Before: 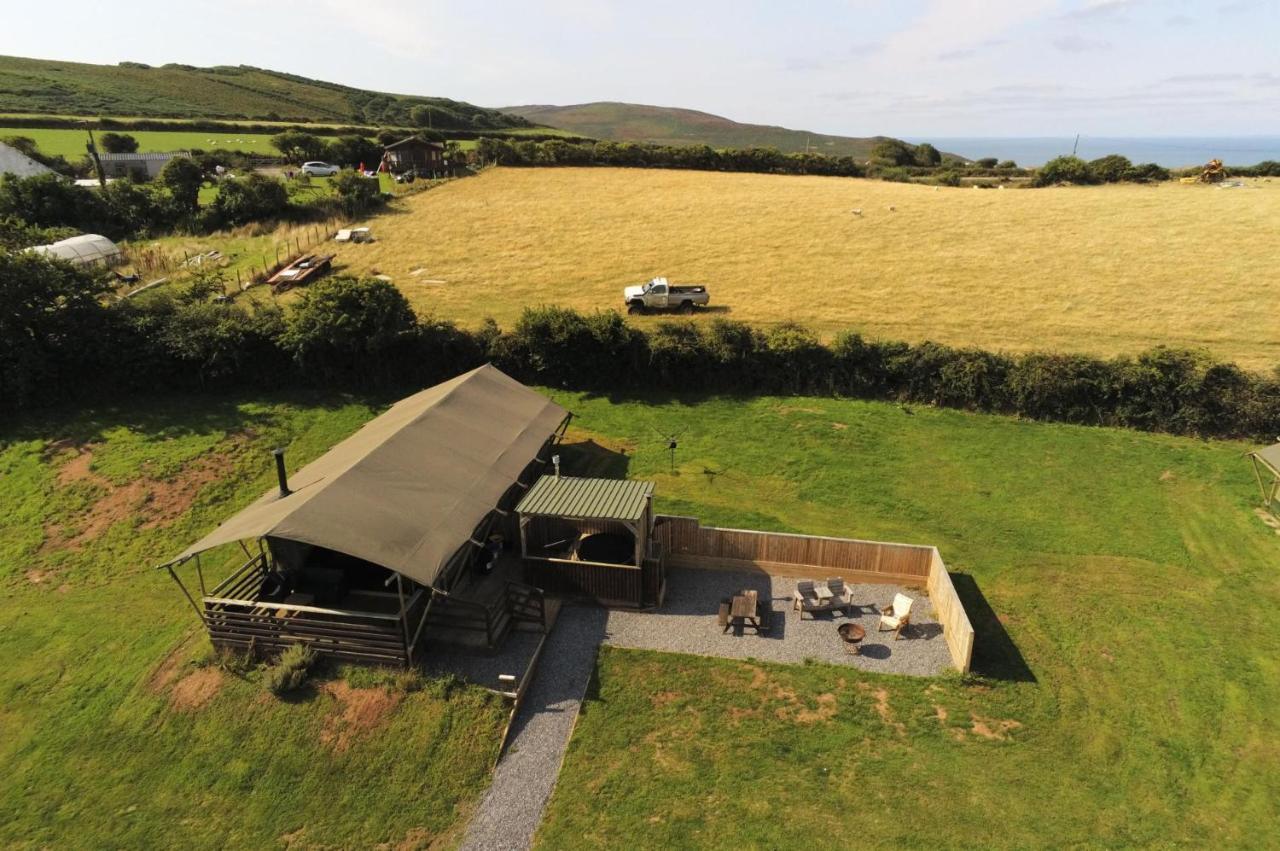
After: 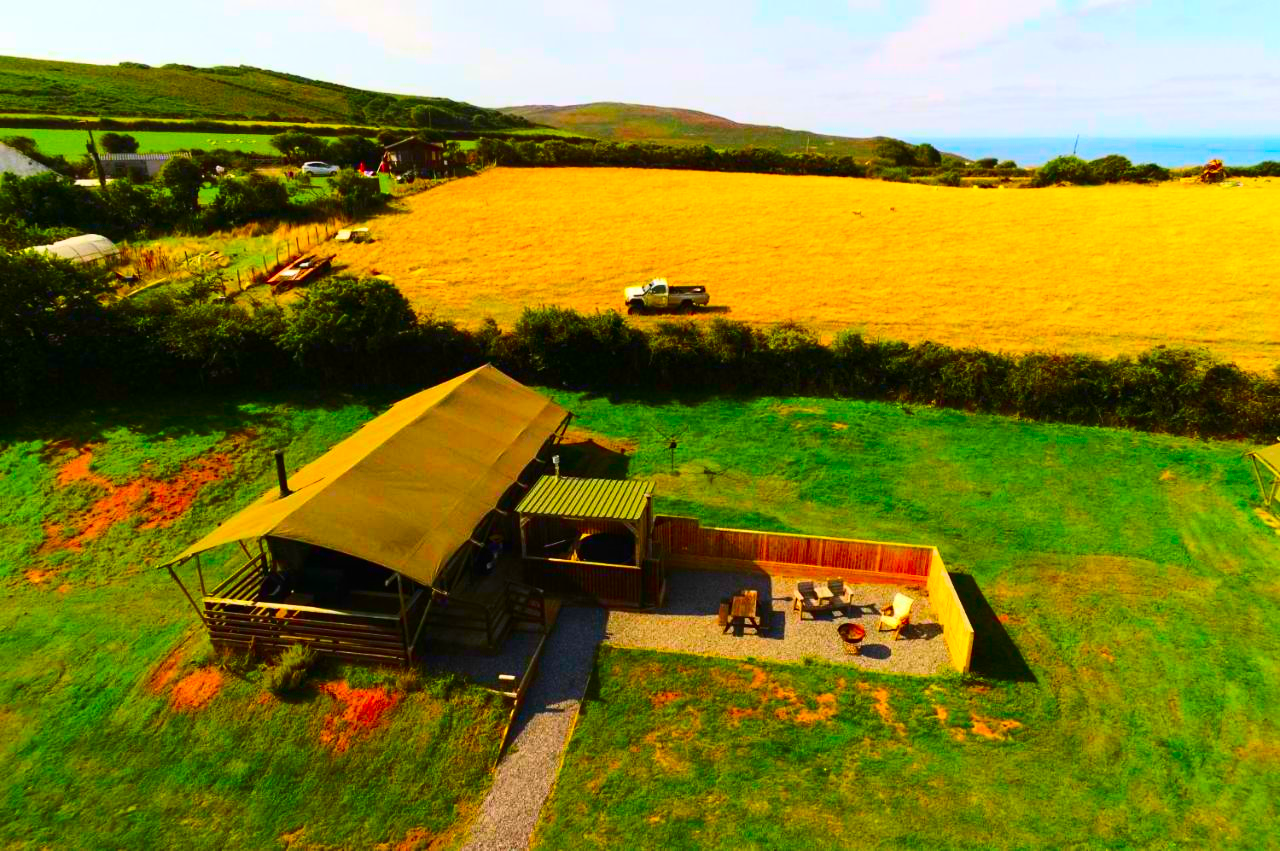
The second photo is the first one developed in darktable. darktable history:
color correction: highlights b* -0.049, saturation 1.84
contrast brightness saturation: contrast 0.262, brightness 0.017, saturation 0.88
